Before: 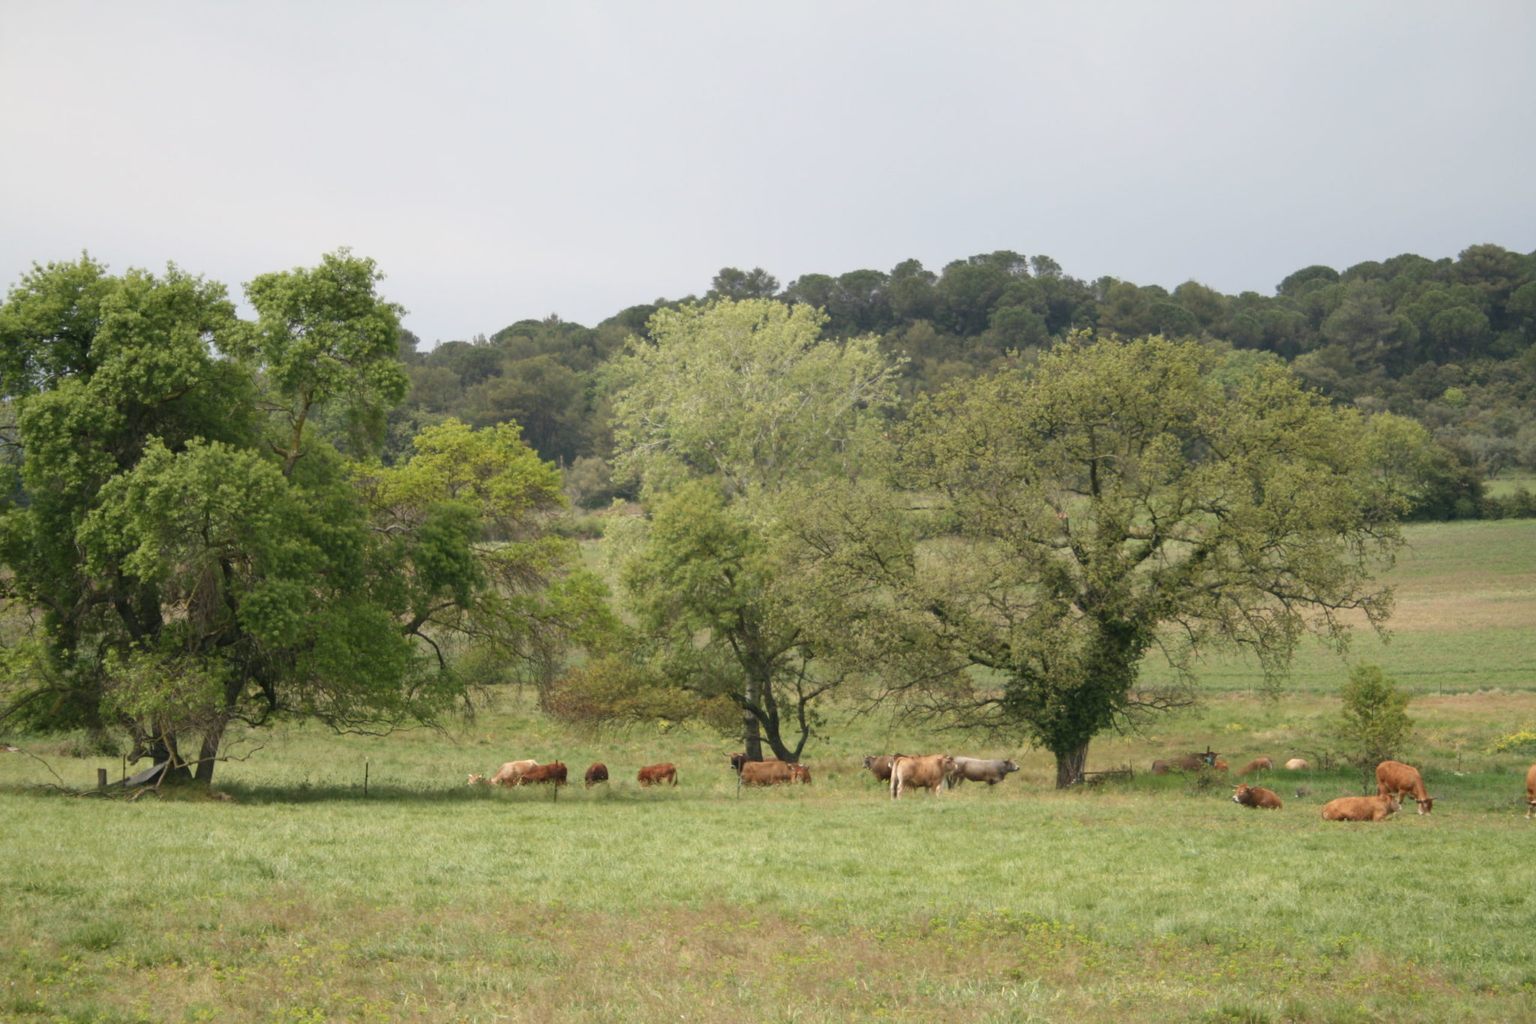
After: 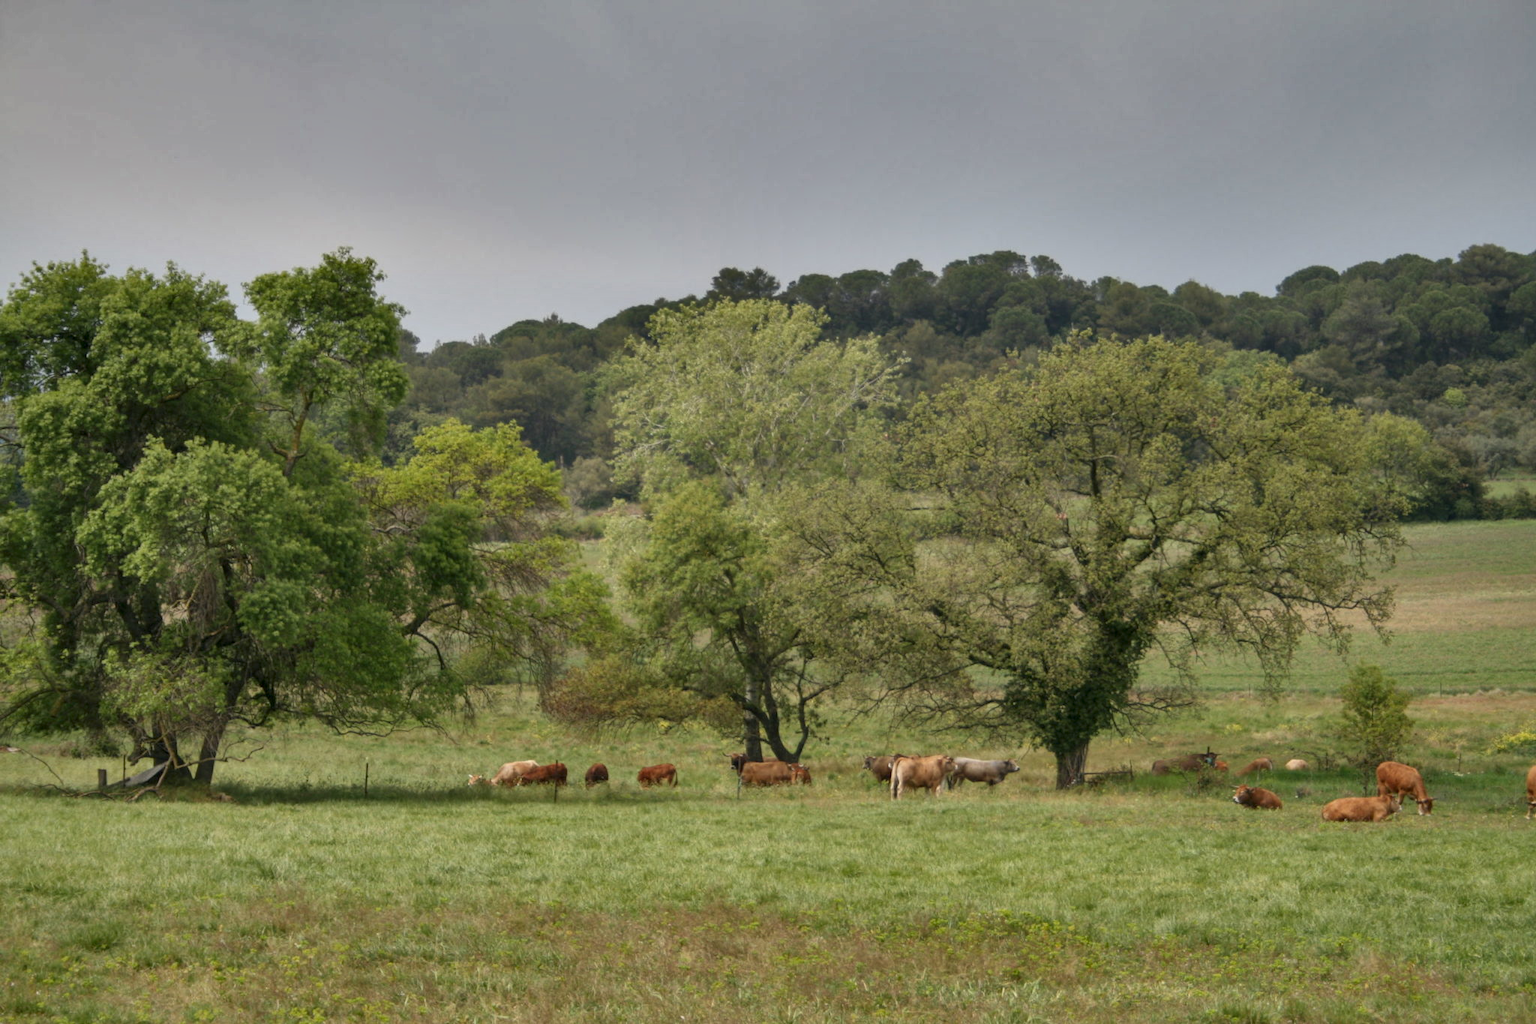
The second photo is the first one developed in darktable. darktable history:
local contrast: on, module defaults
shadows and highlights: shadows 82.59, white point adjustment -9.13, highlights -61.44, shadows color adjustment 97.68%, soften with gaussian
